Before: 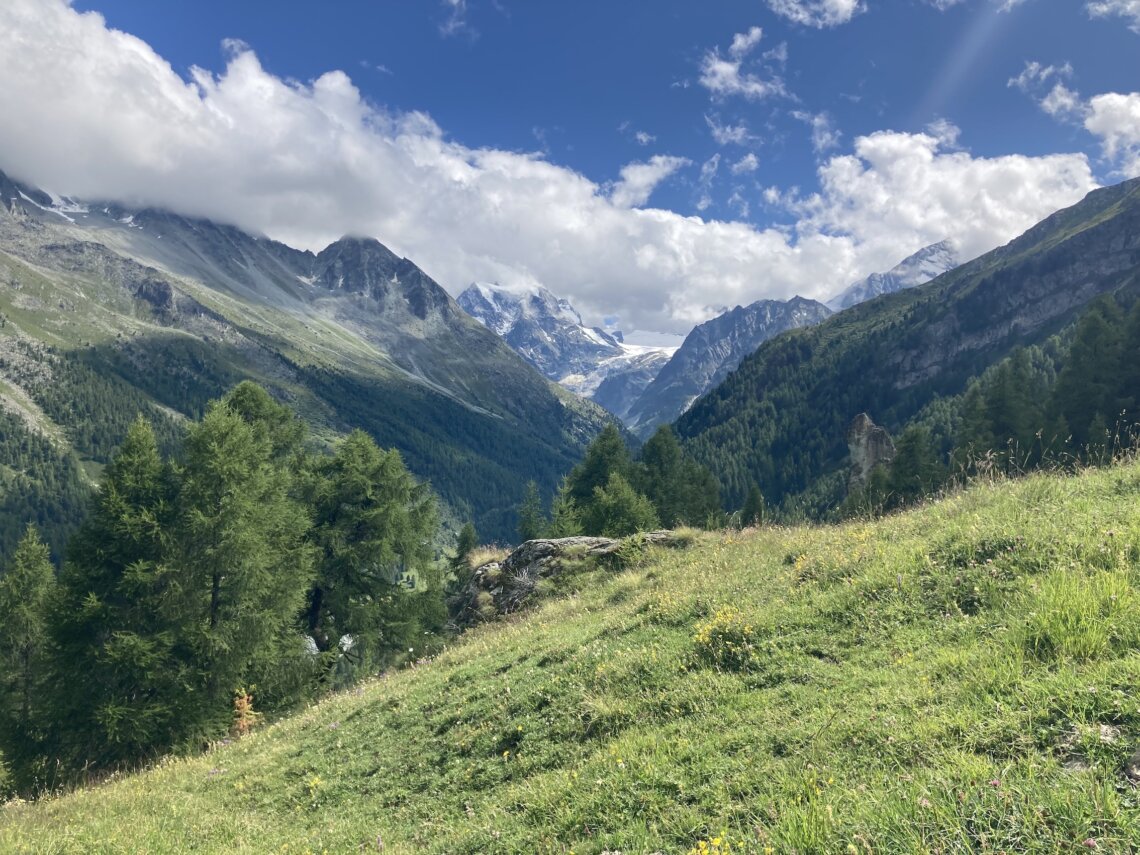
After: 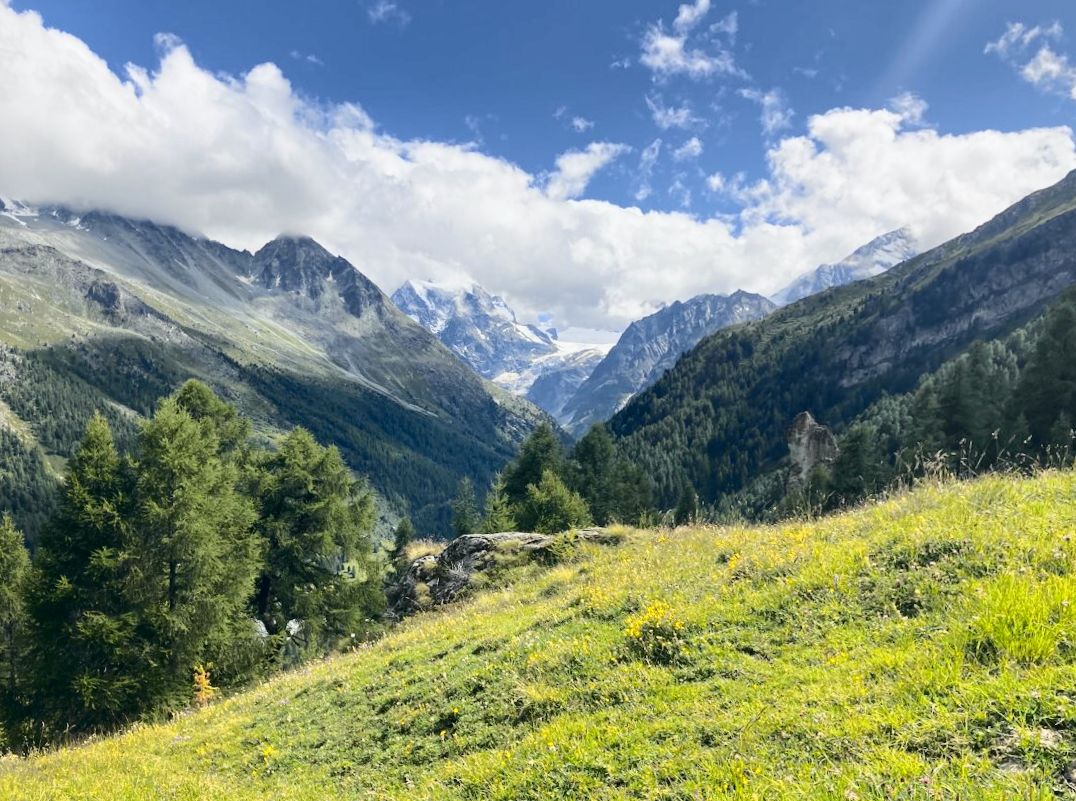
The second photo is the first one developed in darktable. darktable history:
rotate and perspective: rotation 0.062°, lens shift (vertical) 0.115, lens shift (horizontal) -0.133, crop left 0.047, crop right 0.94, crop top 0.061, crop bottom 0.94
tone curve: curves: ch0 [(0, 0) (0.136, 0.071) (0.346, 0.366) (0.489, 0.573) (0.66, 0.748) (0.858, 0.926) (1, 0.977)]; ch1 [(0, 0) (0.353, 0.344) (0.45, 0.46) (0.498, 0.498) (0.521, 0.512) (0.563, 0.559) (0.592, 0.605) (0.641, 0.673) (1, 1)]; ch2 [(0, 0) (0.333, 0.346) (0.375, 0.375) (0.424, 0.43) (0.476, 0.492) (0.502, 0.502) (0.524, 0.531) (0.579, 0.61) (0.612, 0.644) (0.641, 0.722) (1, 1)], color space Lab, independent channels, preserve colors none
